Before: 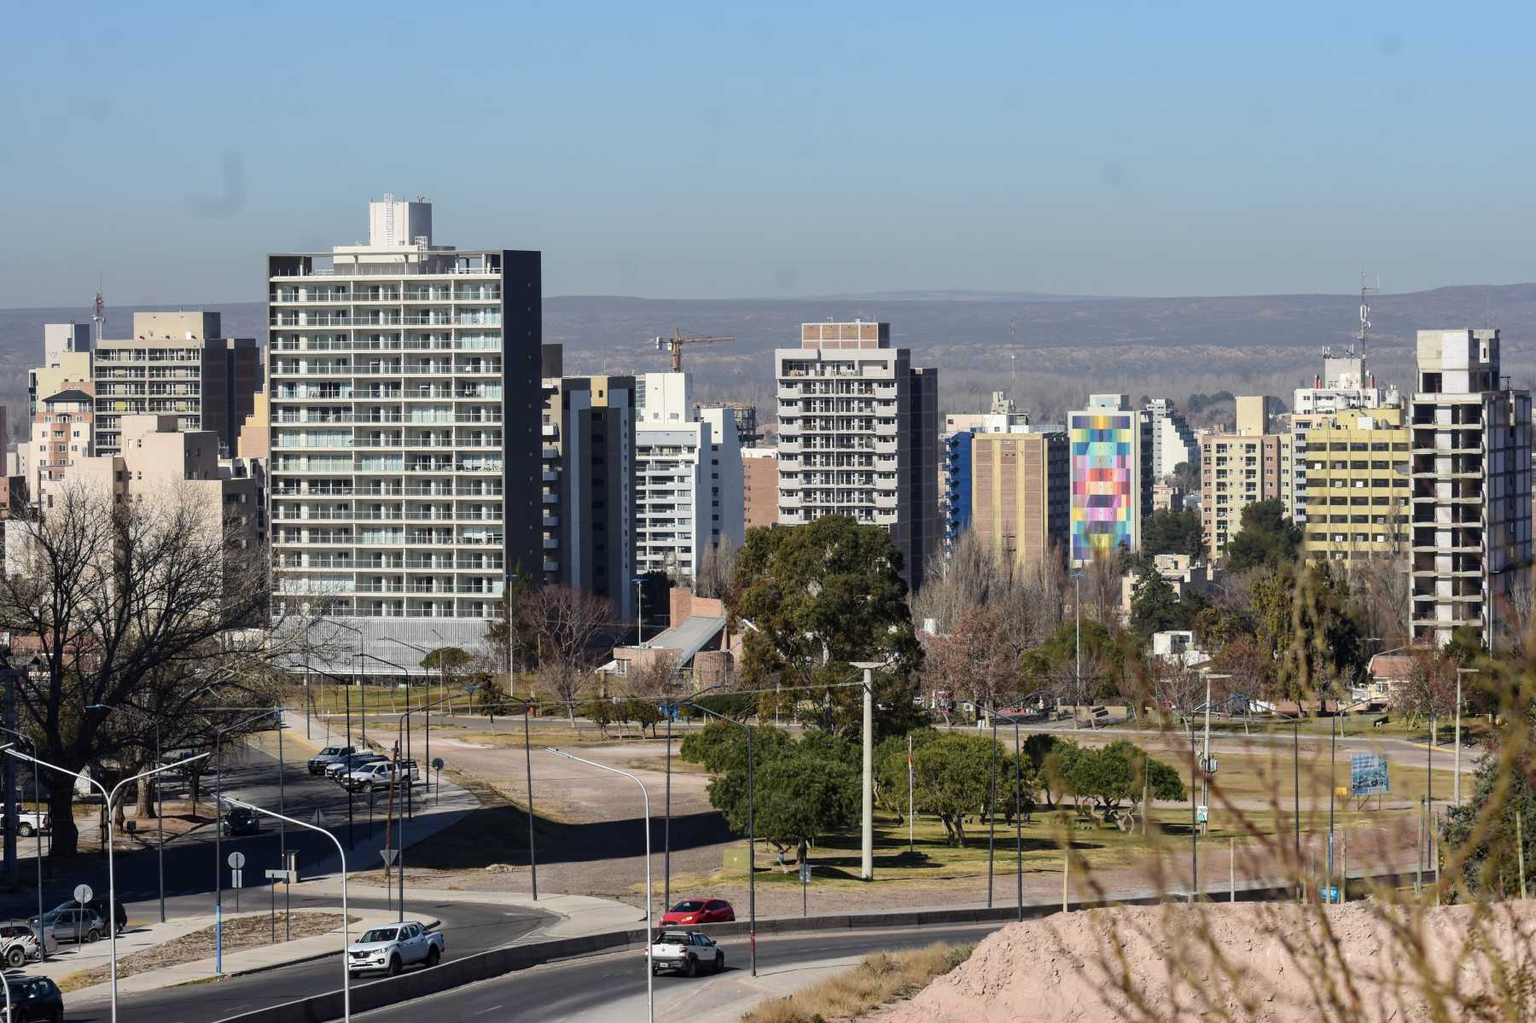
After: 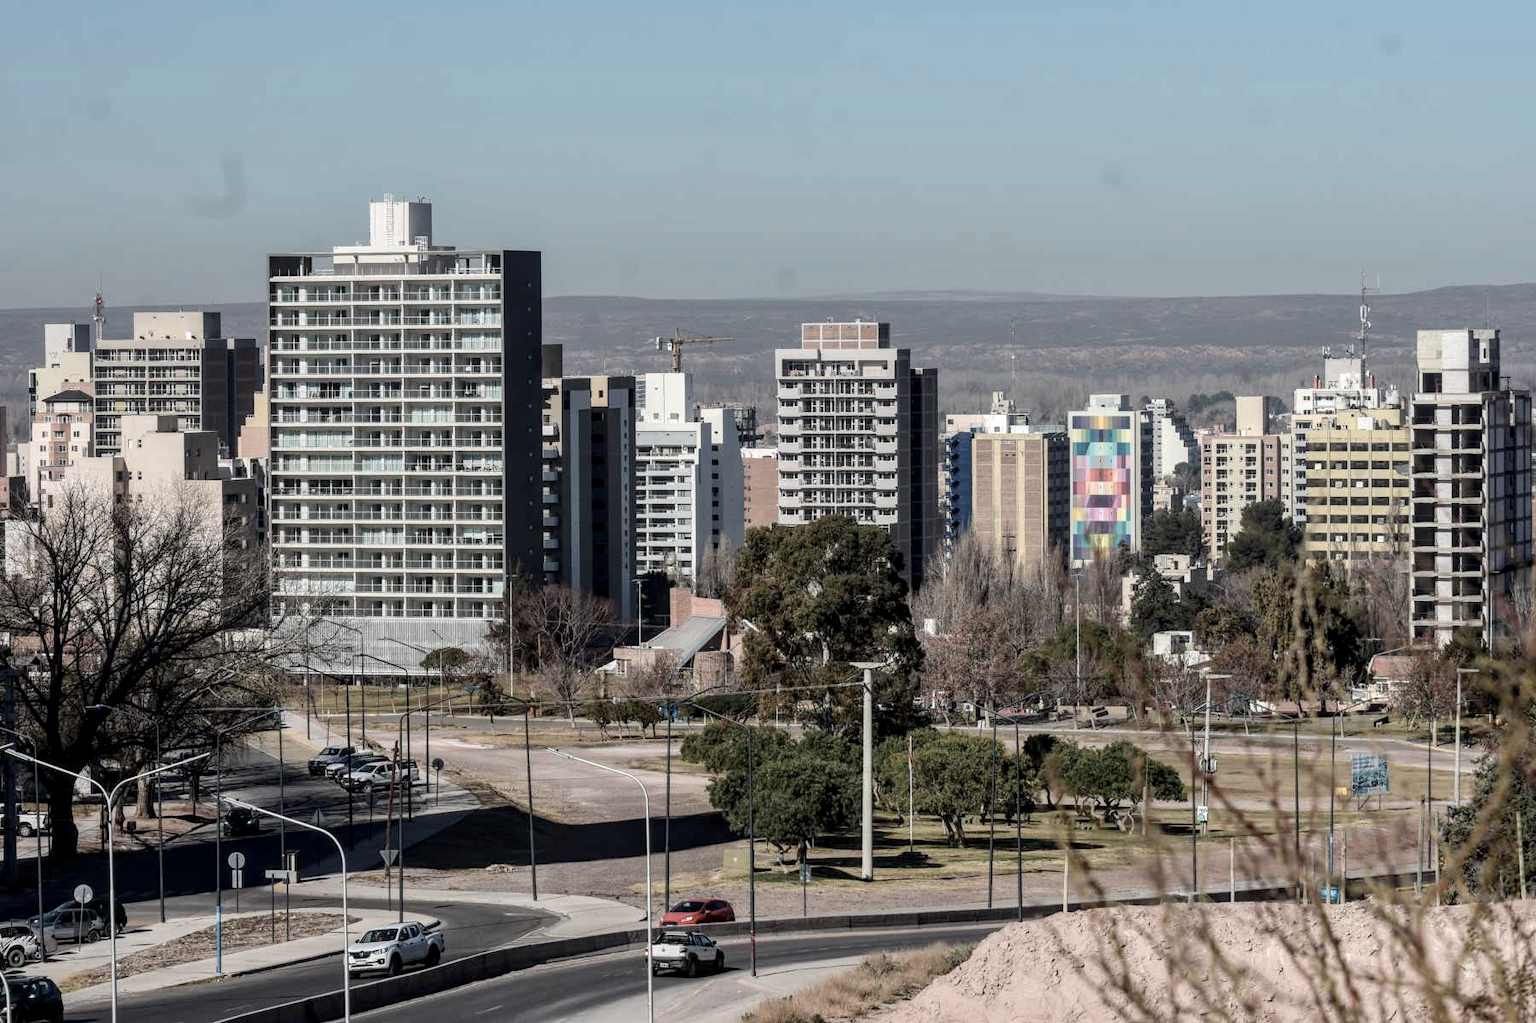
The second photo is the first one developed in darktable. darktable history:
local contrast: on, module defaults
color correction: highlights b* -0.045, saturation 0.521
